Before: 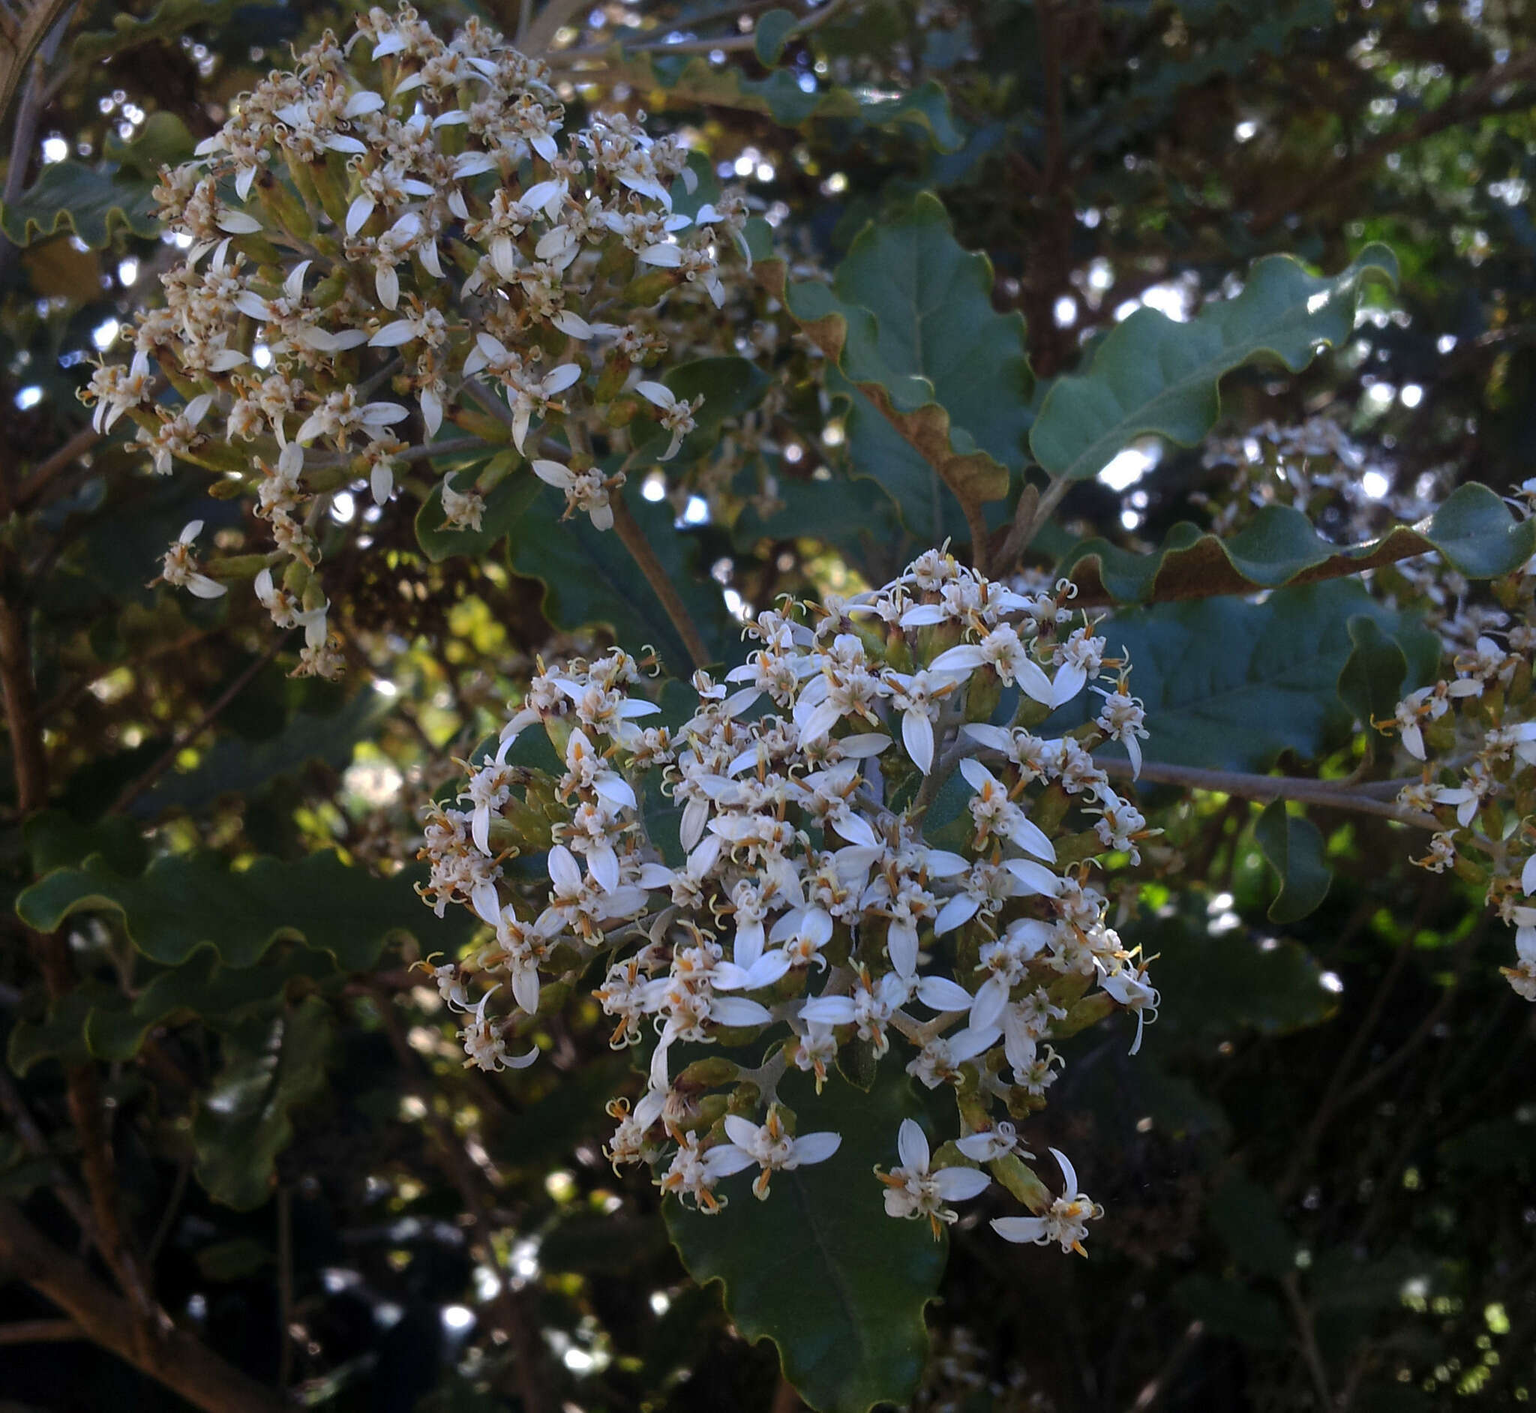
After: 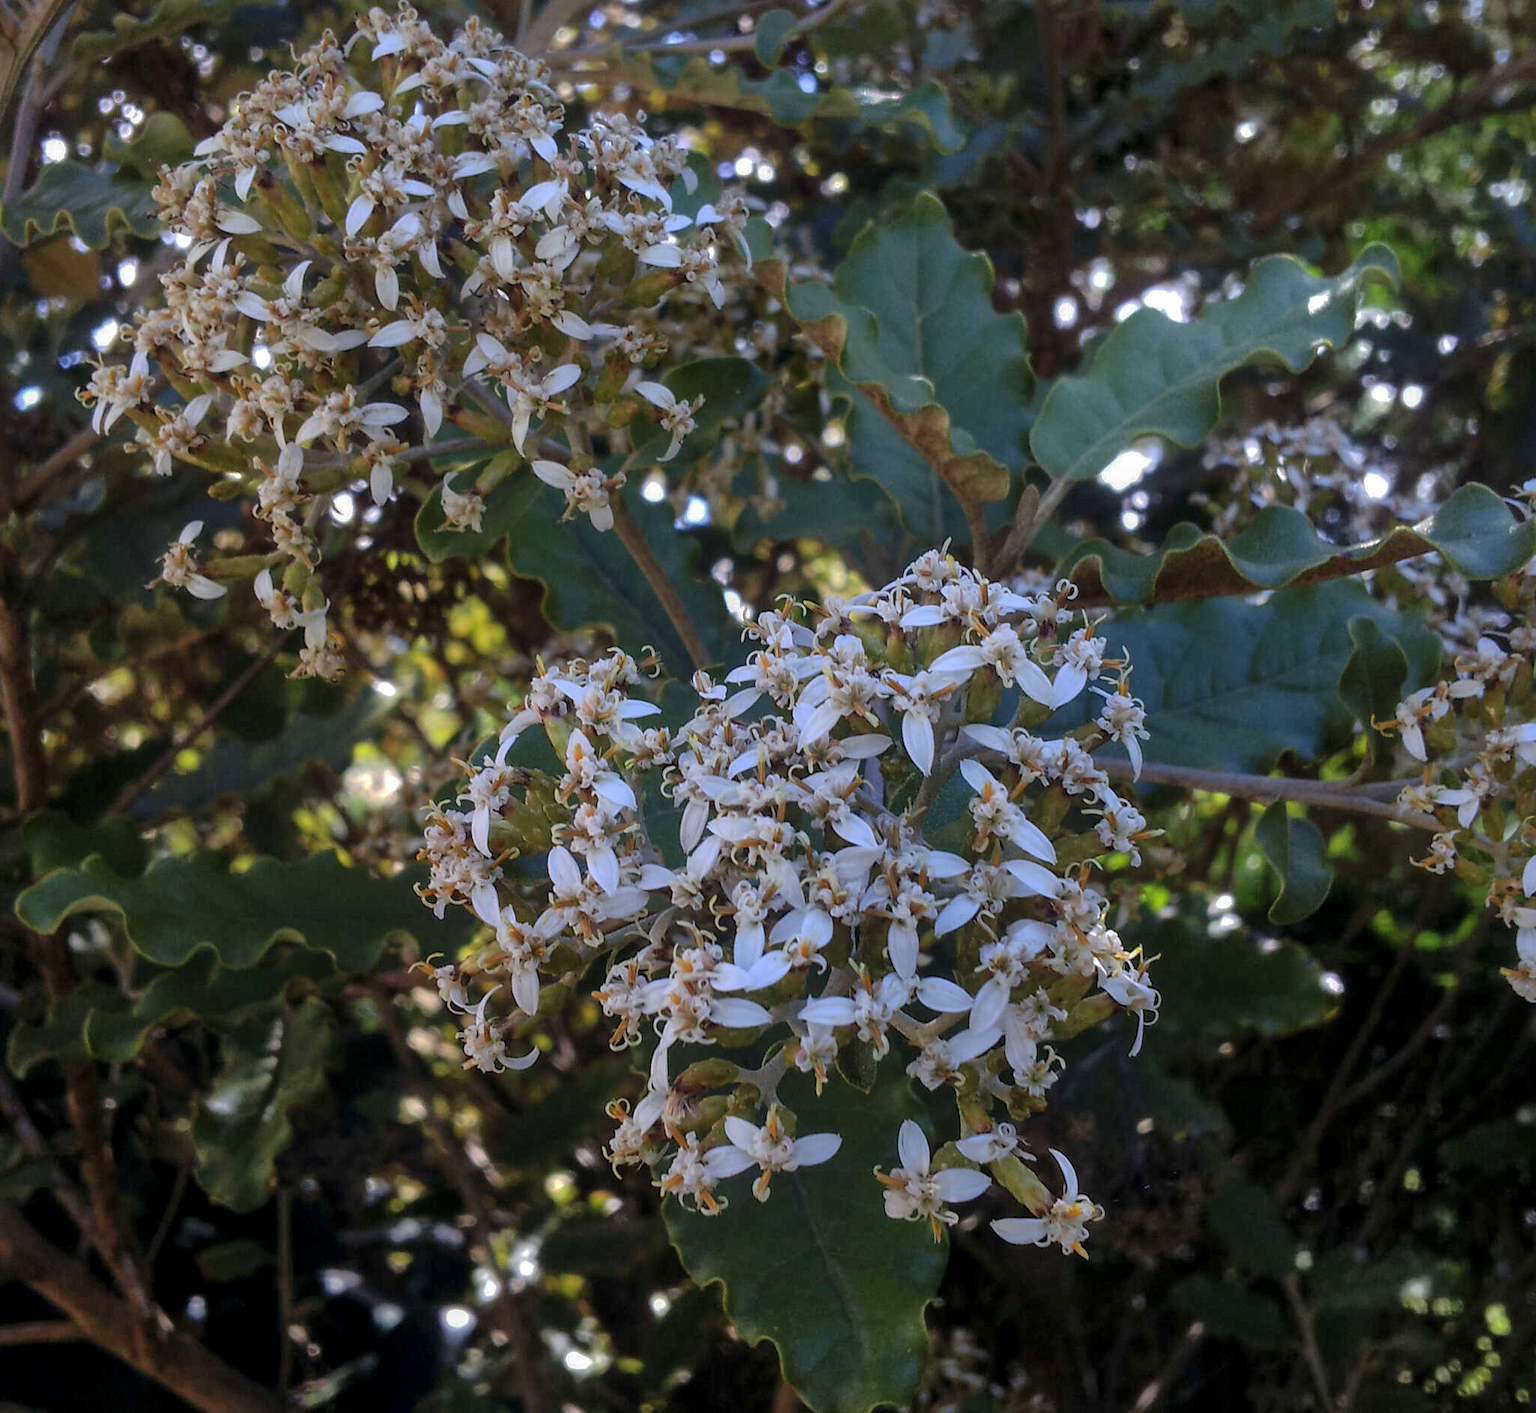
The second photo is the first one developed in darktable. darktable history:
crop: left 0.083%
local contrast: on, module defaults
shadows and highlights: shadows 39.72, highlights -59.97
